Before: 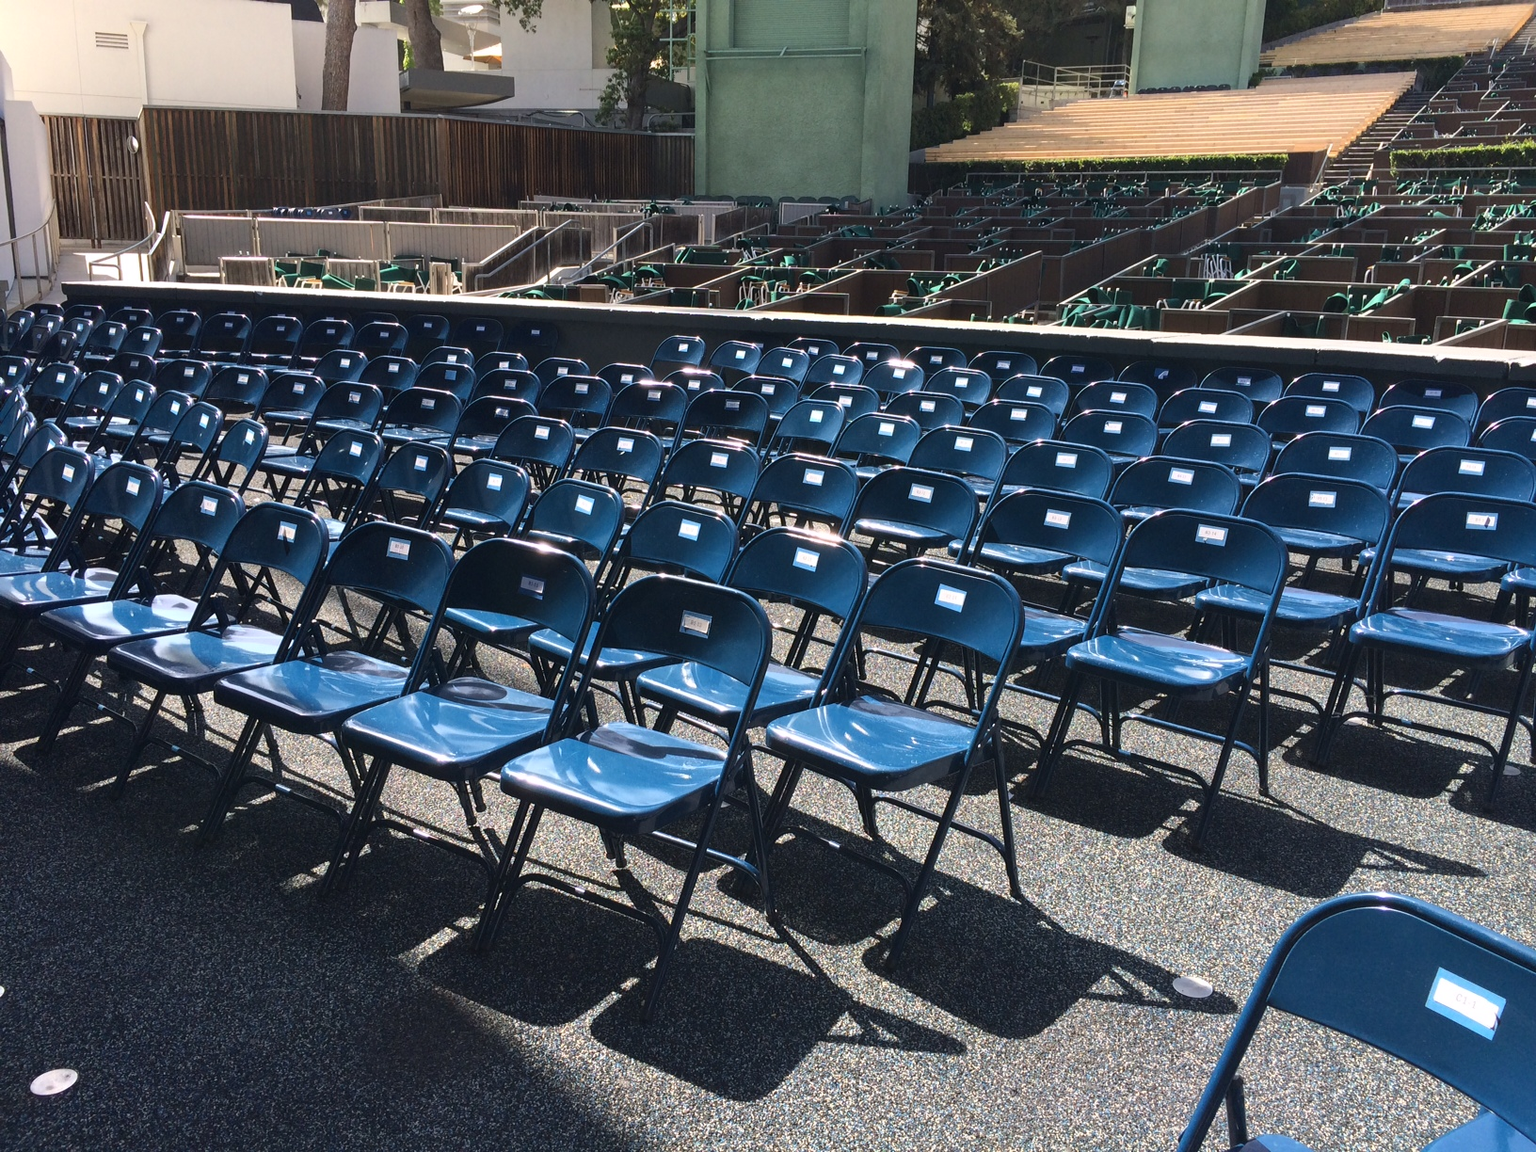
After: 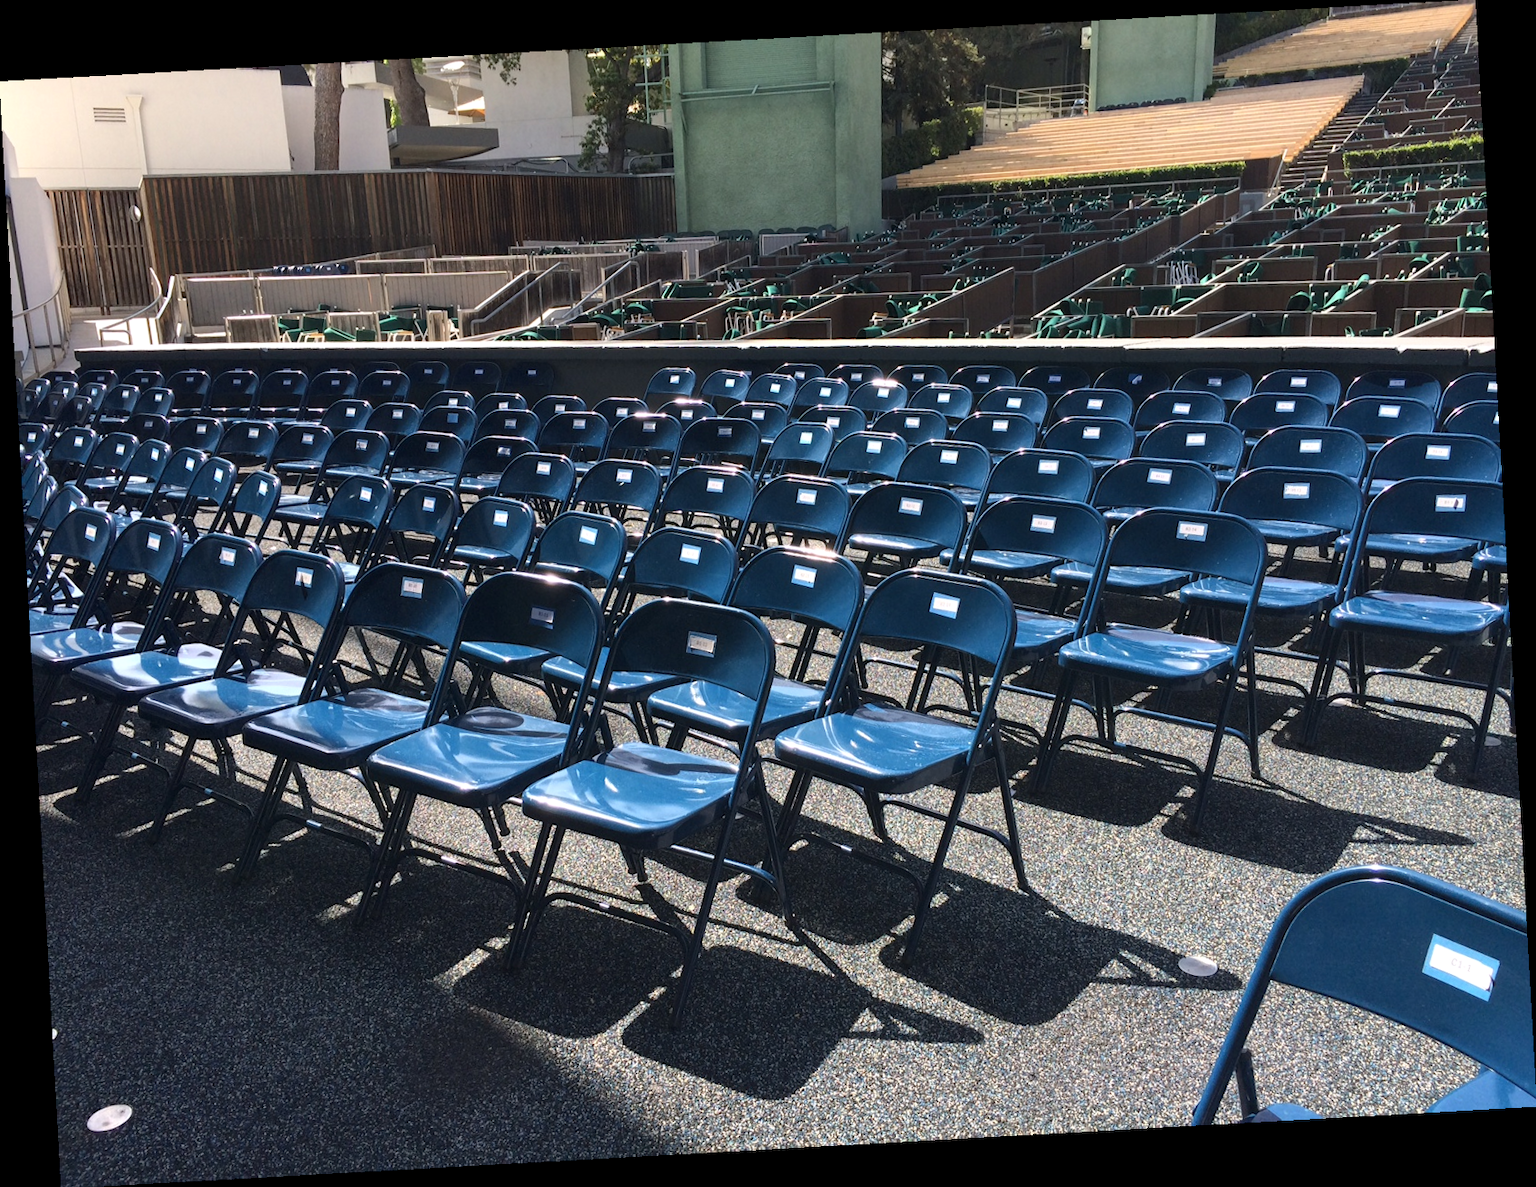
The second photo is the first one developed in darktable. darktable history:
local contrast: highlights 100%, shadows 100%, detail 120%, midtone range 0.2
rotate and perspective: rotation -3.18°, automatic cropping off
